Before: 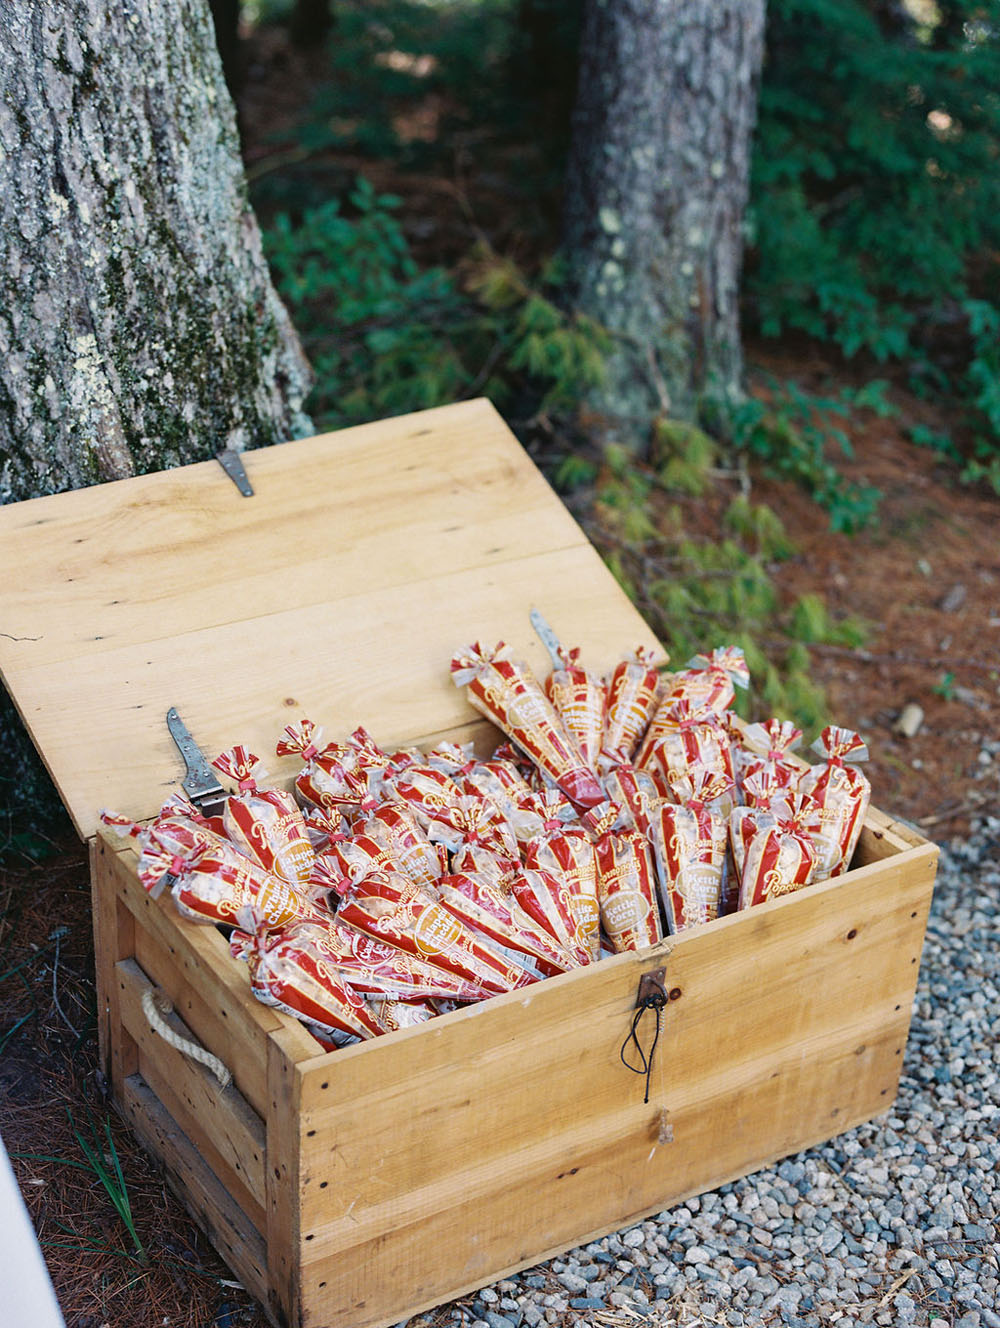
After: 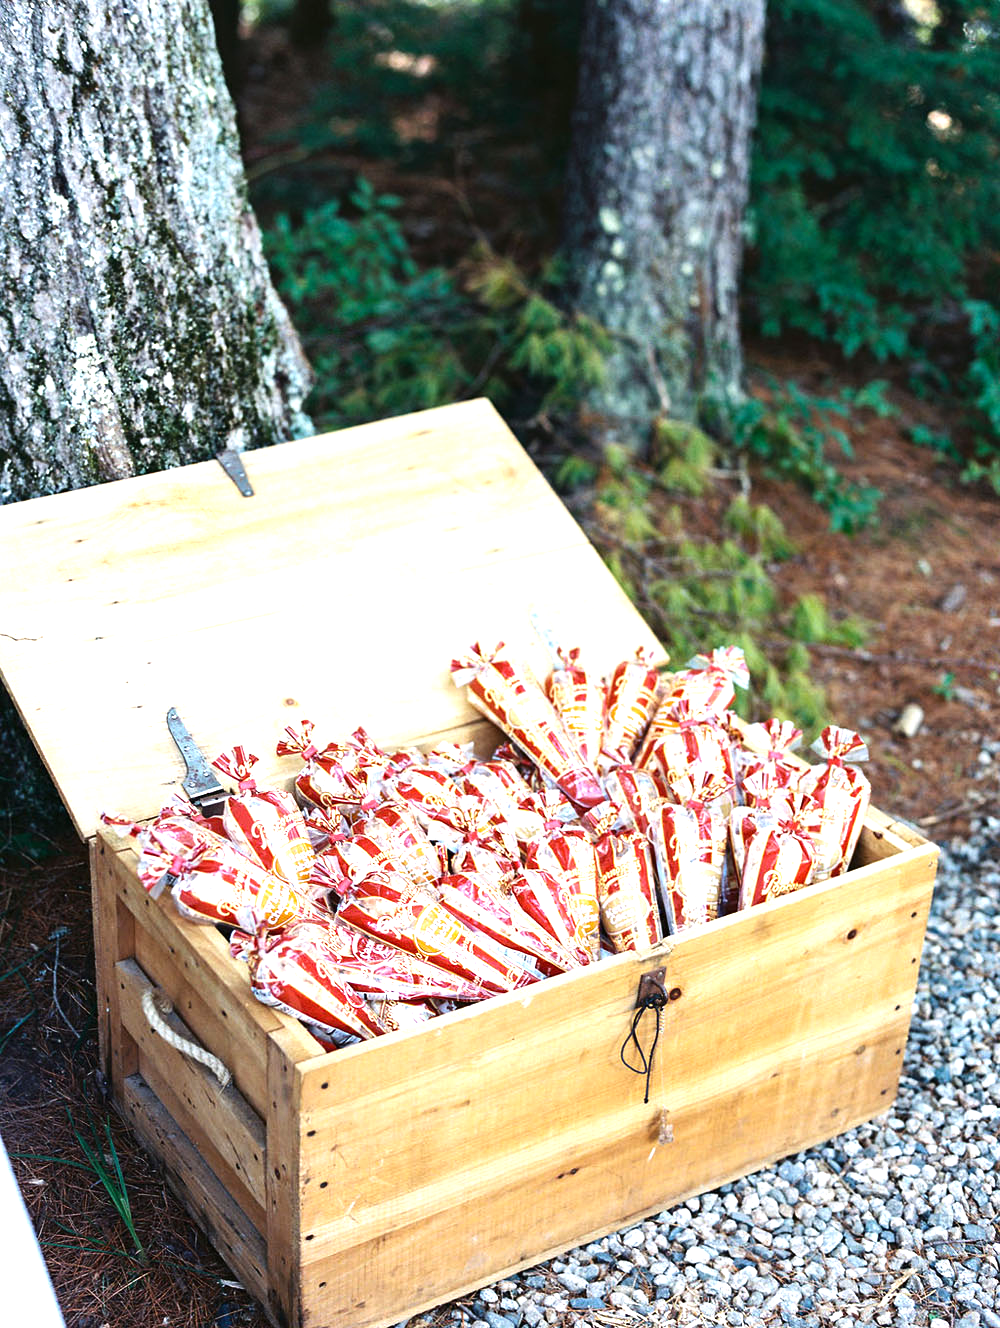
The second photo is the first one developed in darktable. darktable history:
tone equalizer: -8 EV -0.417 EV, -7 EV -0.389 EV, -6 EV -0.333 EV, -5 EV -0.222 EV, -3 EV 0.222 EV, -2 EV 0.333 EV, -1 EV 0.389 EV, +0 EV 0.417 EV, edges refinement/feathering 500, mask exposure compensation -1.57 EV, preserve details no
exposure: black level correction 0, exposure 0.7 EV, compensate exposure bias true, compensate highlight preservation false
contrast brightness saturation: contrast 0.03, brightness -0.04
white balance: red 0.982, blue 1.018
